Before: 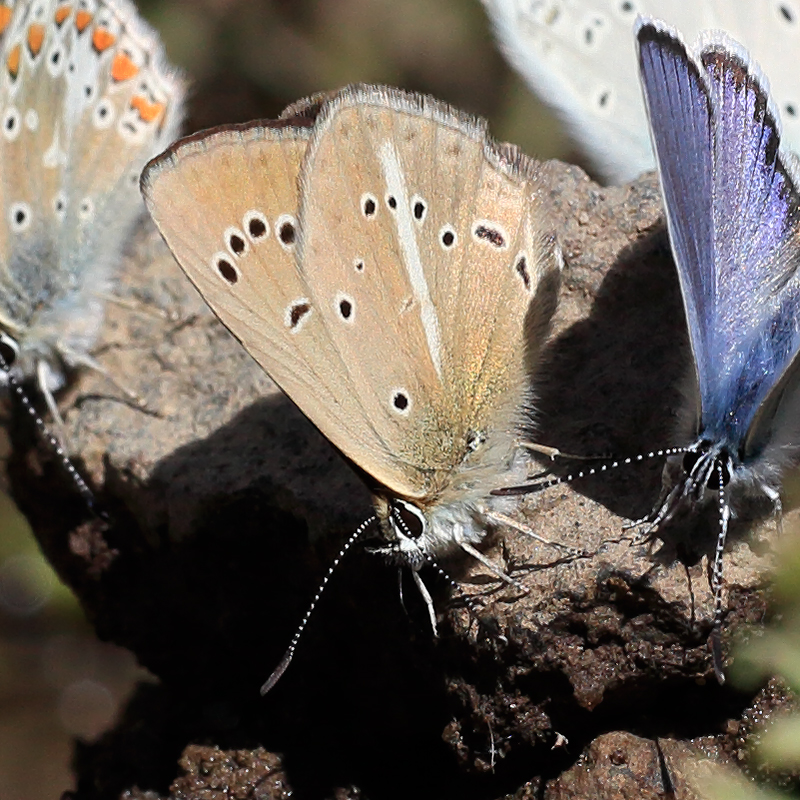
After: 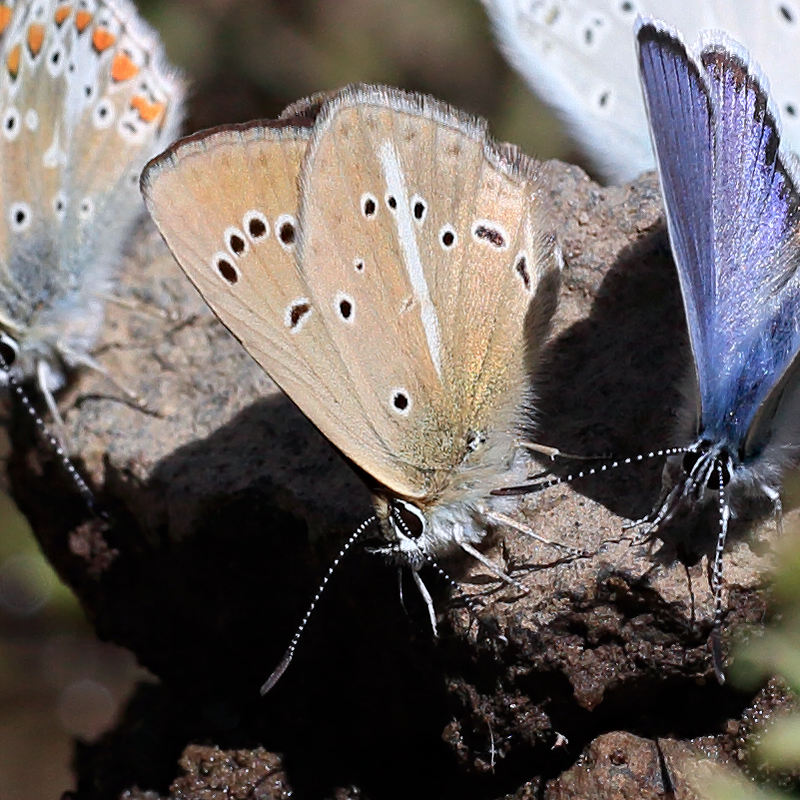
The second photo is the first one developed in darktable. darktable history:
haze removal: strength 0.12, distance 0.25, compatibility mode true, adaptive false
color calibration: illuminant as shot in camera, x 0.358, y 0.373, temperature 4628.91 K
